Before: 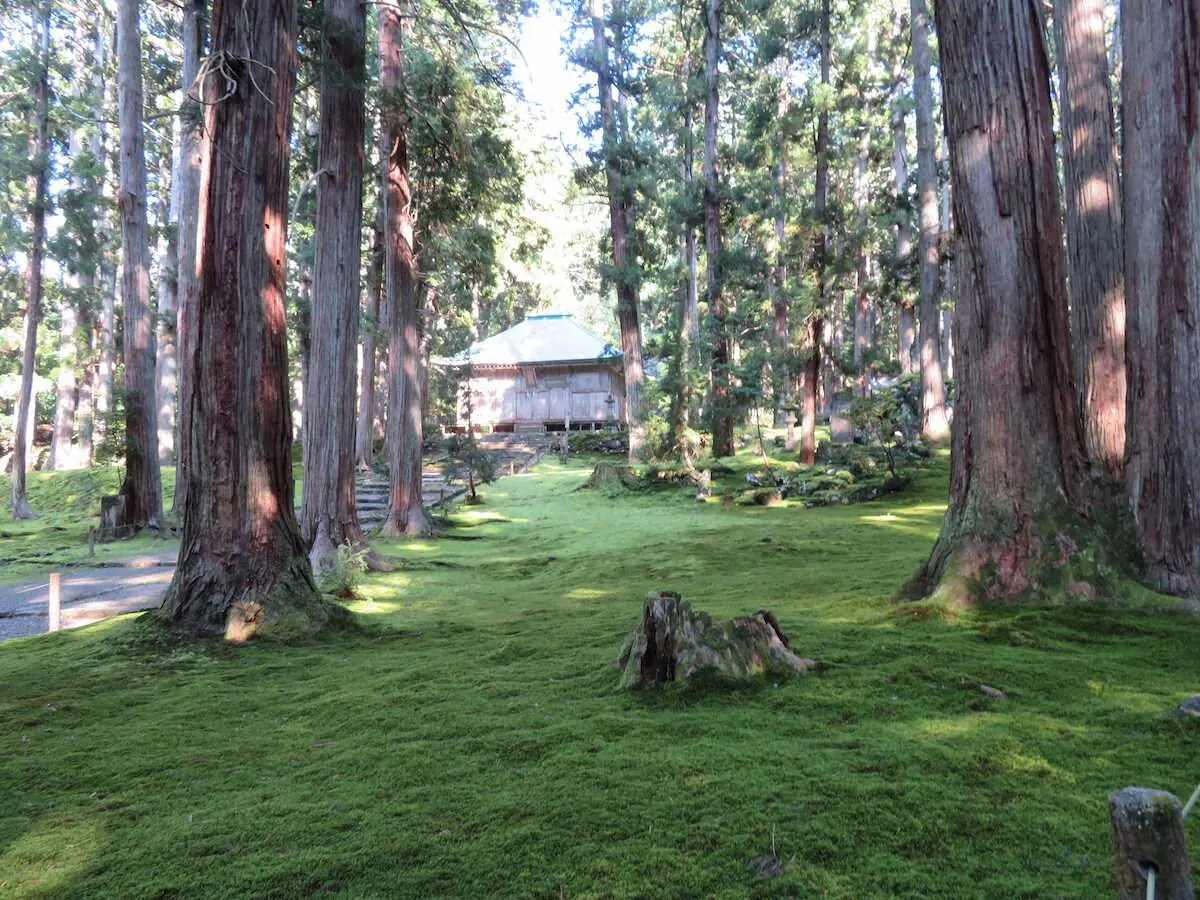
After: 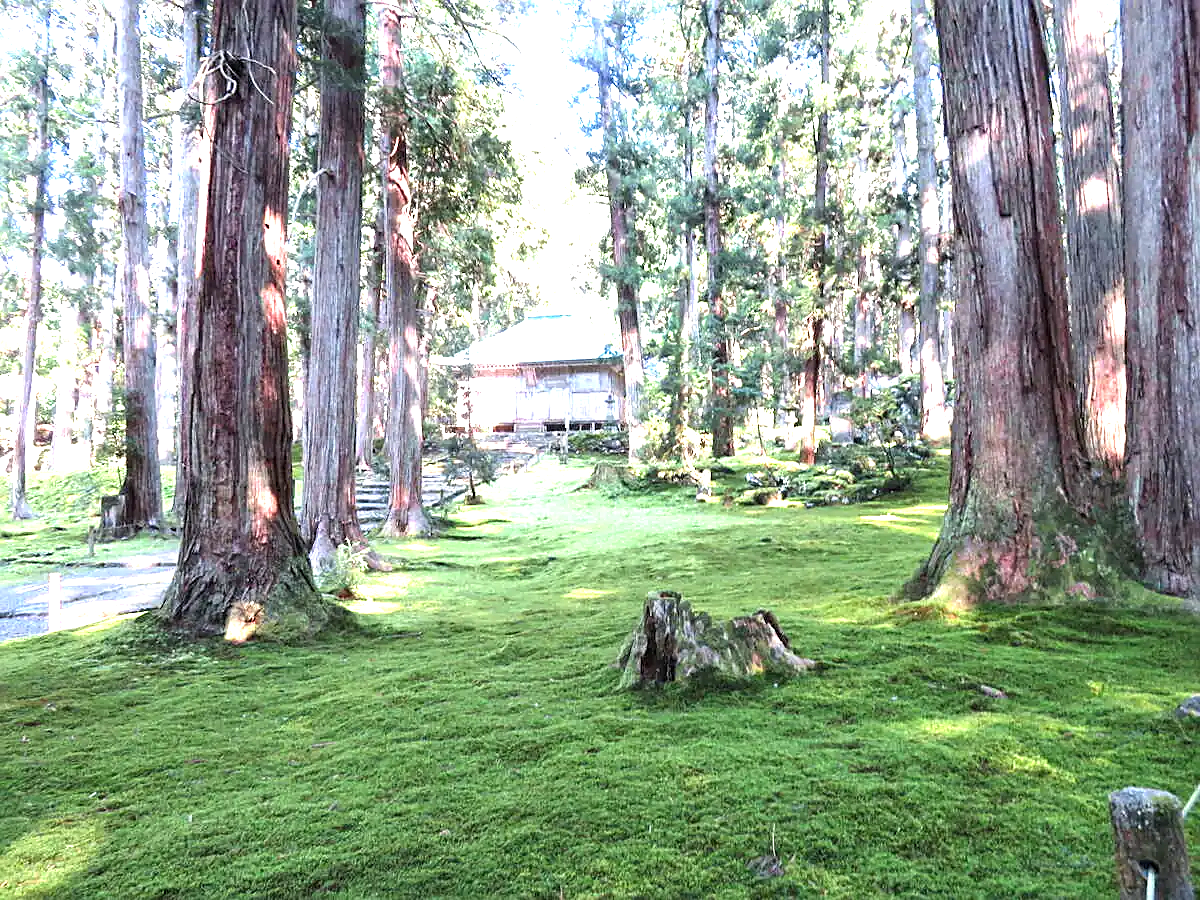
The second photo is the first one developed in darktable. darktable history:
exposure: exposure 0.609 EV, compensate exposure bias true, compensate highlight preservation false
levels: levels [0, 0.394, 0.787]
sharpen: on, module defaults
